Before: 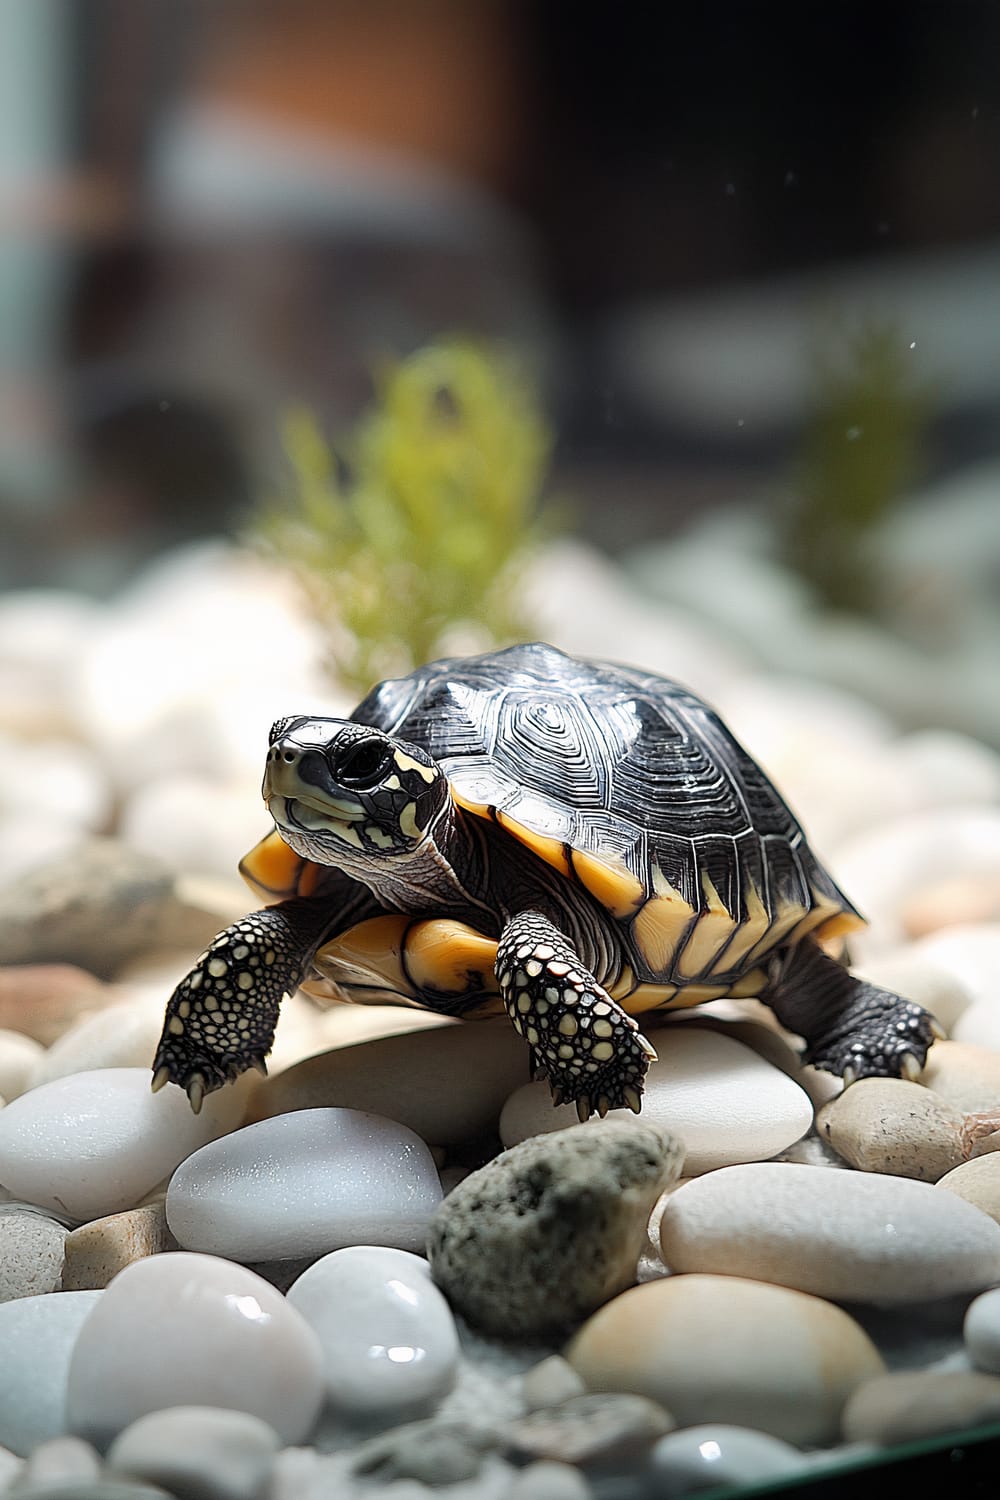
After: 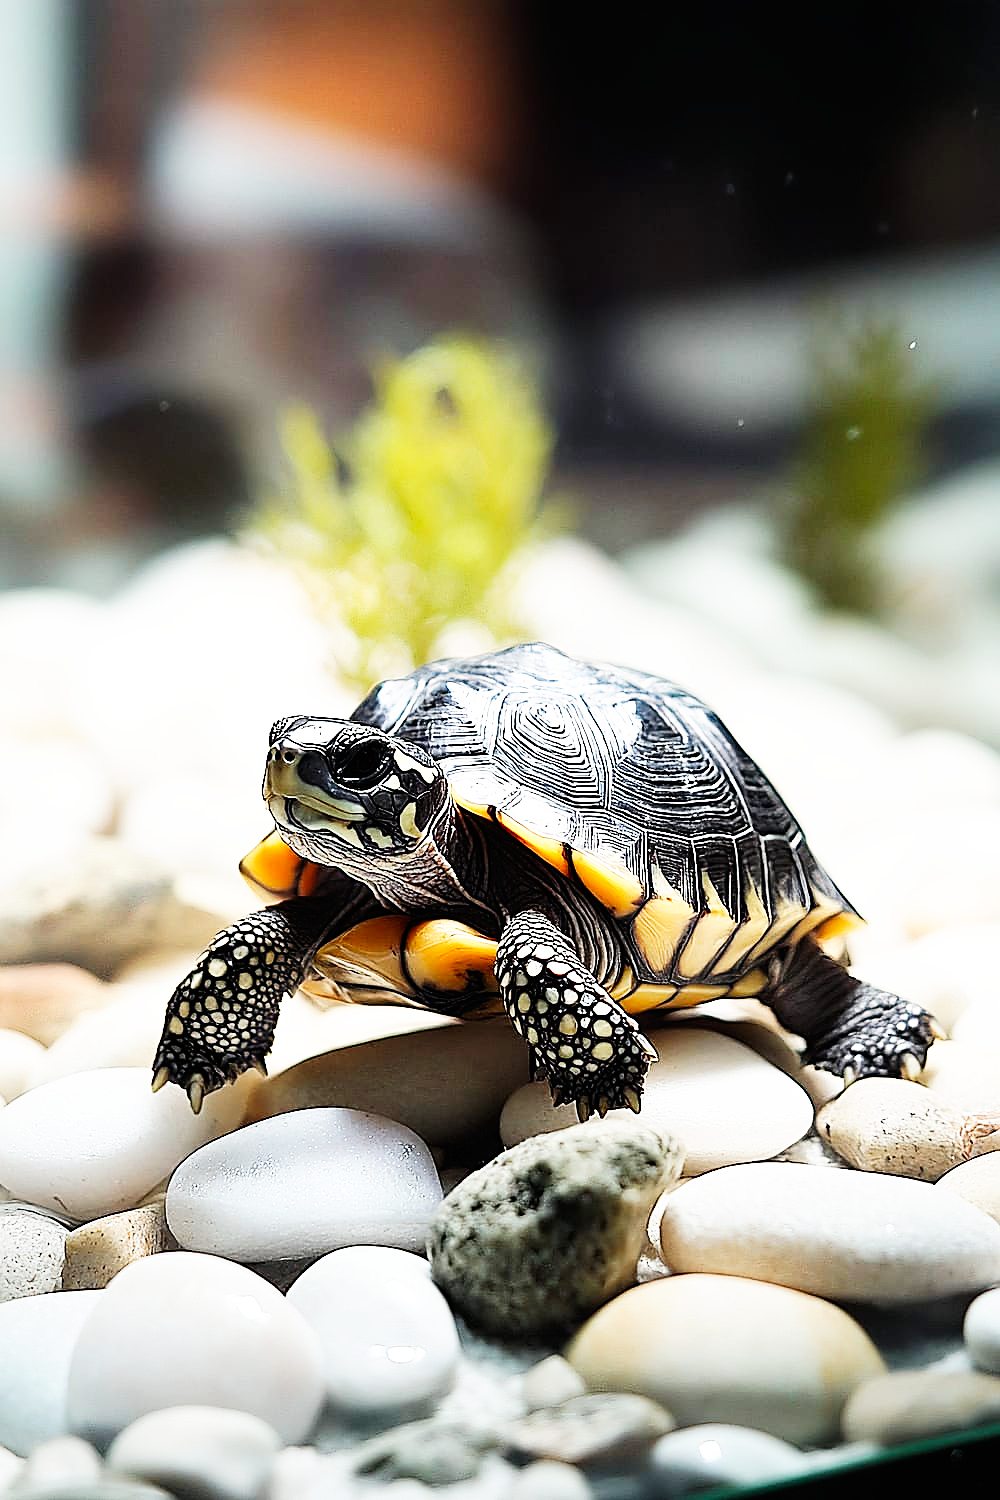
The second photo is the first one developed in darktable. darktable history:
sharpen: radius 1.377, amount 1.243, threshold 0.8
base curve: curves: ch0 [(0, 0) (0.007, 0.004) (0.027, 0.03) (0.046, 0.07) (0.207, 0.54) (0.442, 0.872) (0.673, 0.972) (1, 1)], preserve colors none
